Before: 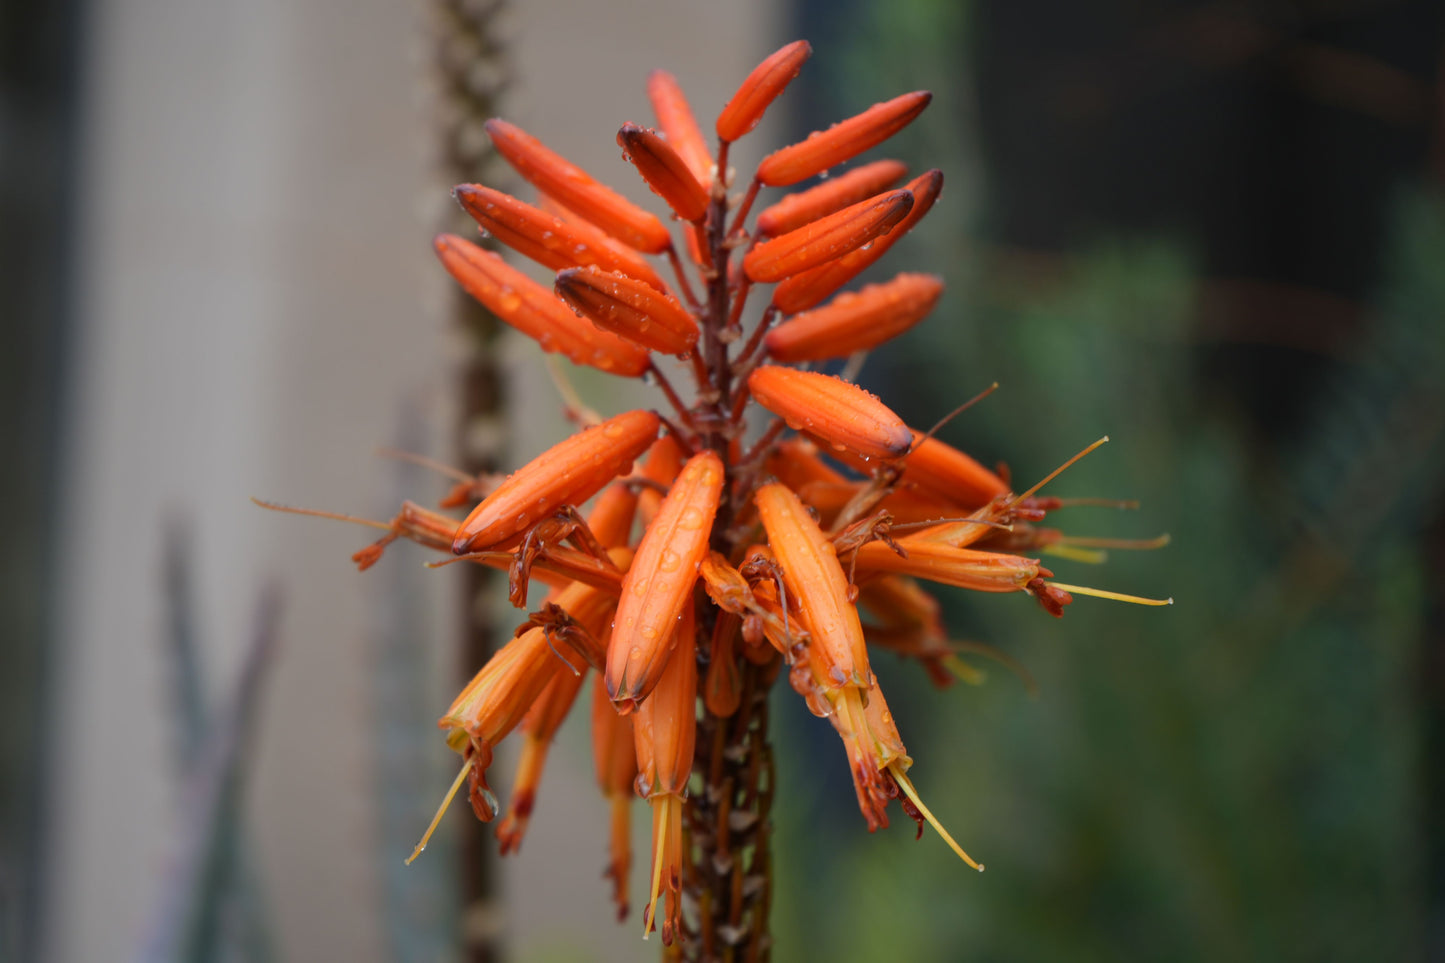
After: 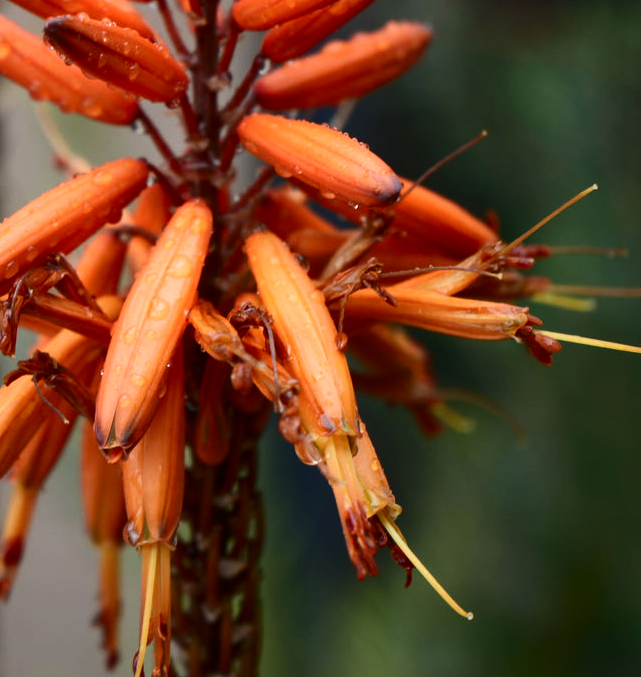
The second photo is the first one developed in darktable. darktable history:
crop: left 35.432%, top 26.233%, right 20.145%, bottom 3.432%
contrast brightness saturation: contrast 0.28
